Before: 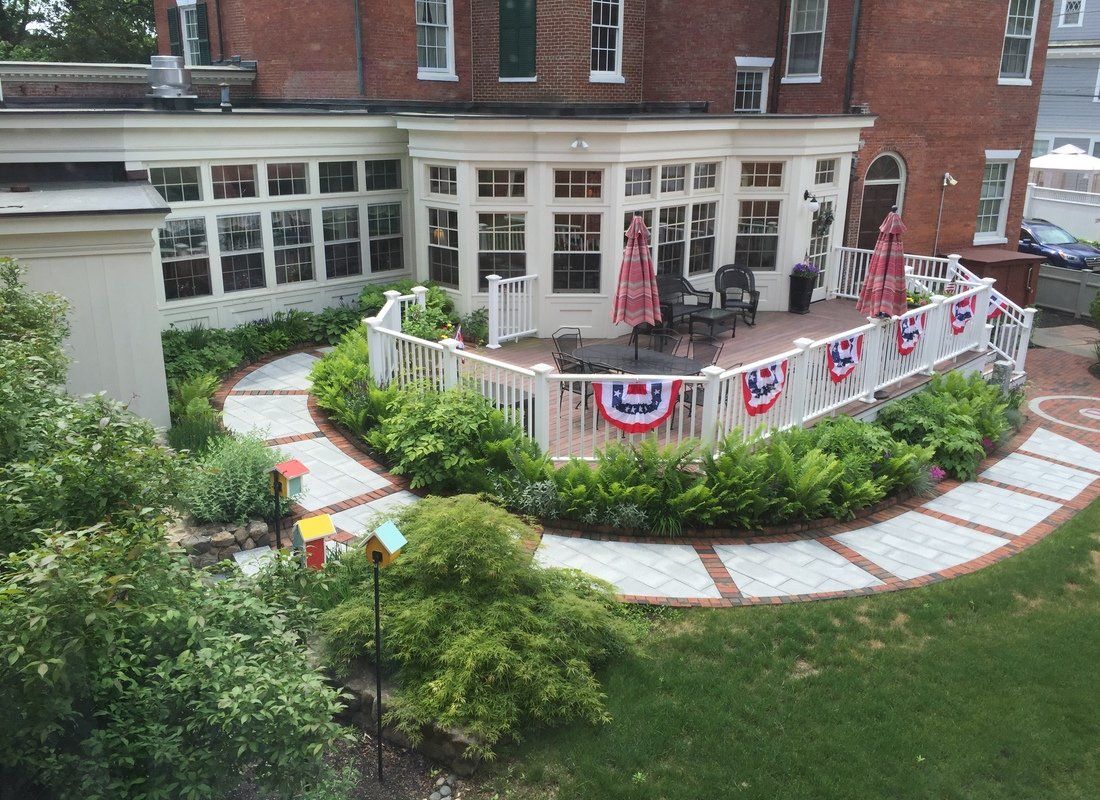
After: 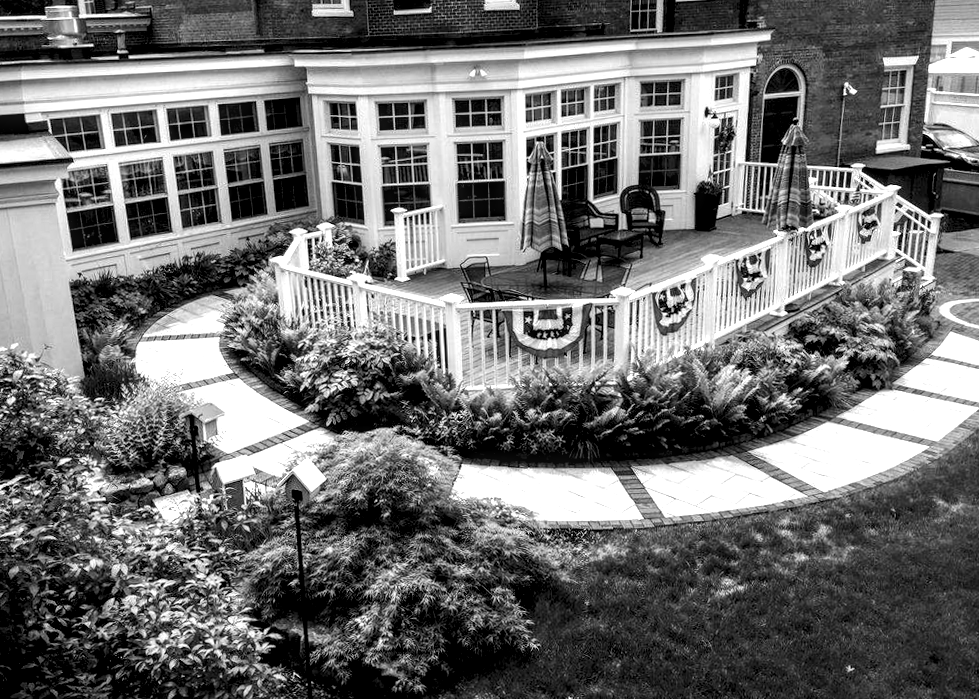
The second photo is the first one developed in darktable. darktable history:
levels: levels [0.182, 0.542, 0.902]
local contrast: detail 160%
crop and rotate: angle 1.96°, left 5.673%, top 5.673%
rotate and perspective: rotation -1°, crop left 0.011, crop right 0.989, crop top 0.025, crop bottom 0.975
monochrome: a 30.25, b 92.03
tone equalizer: -8 EV -0.417 EV, -7 EV -0.389 EV, -6 EV -0.333 EV, -5 EV -0.222 EV, -3 EV 0.222 EV, -2 EV 0.333 EV, -1 EV 0.389 EV, +0 EV 0.417 EV, edges refinement/feathering 500, mask exposure compensation -1.57 EV, preserve details no
